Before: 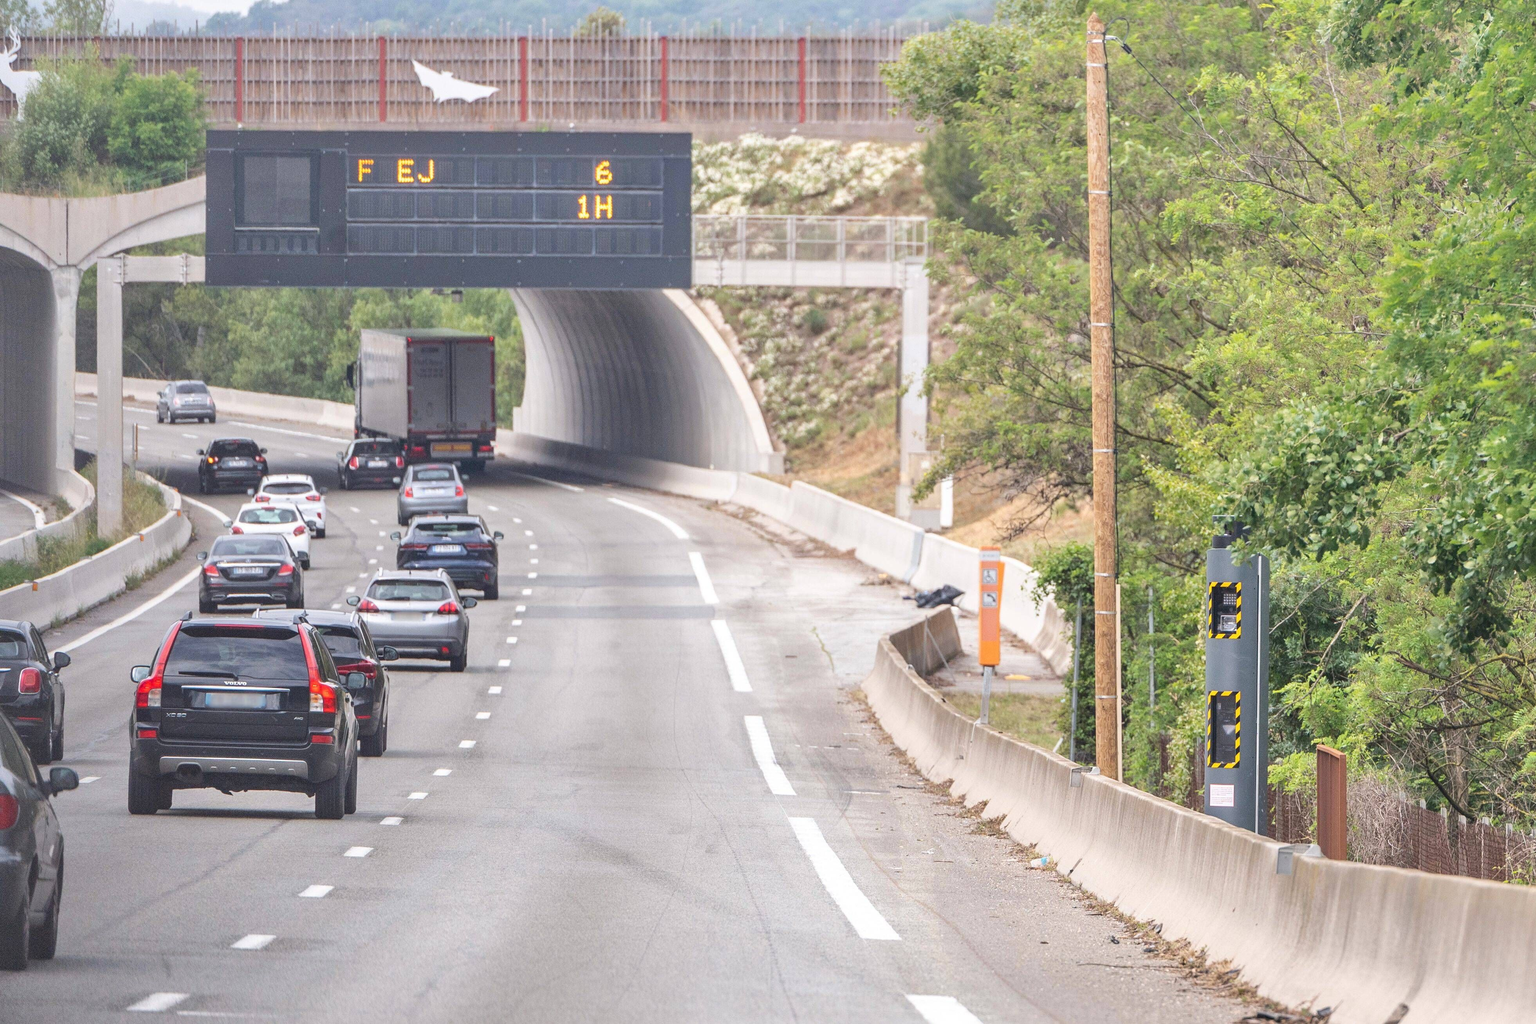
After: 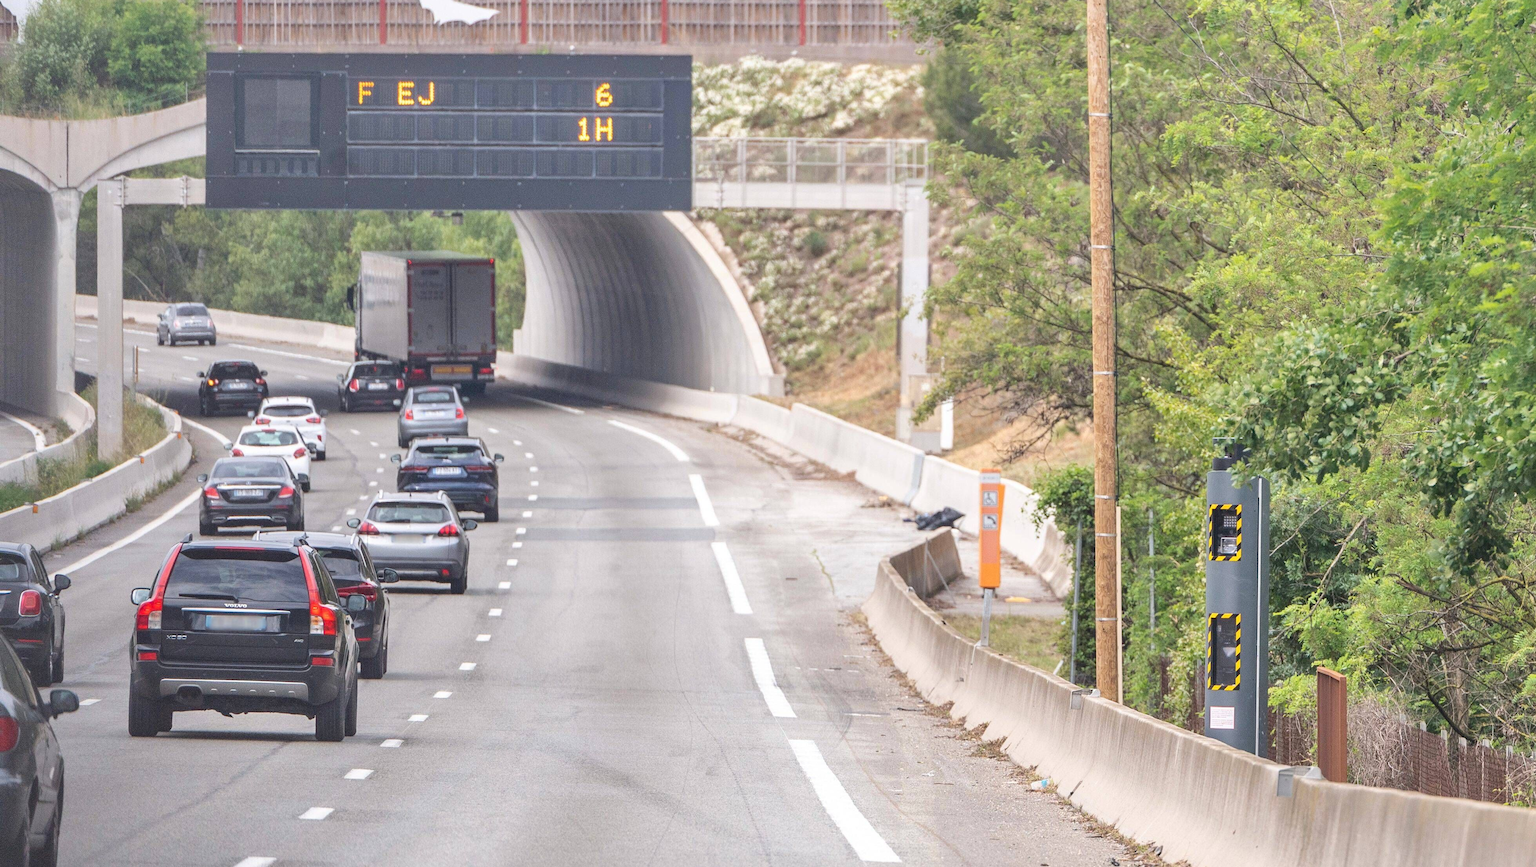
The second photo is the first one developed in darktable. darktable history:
crop: top 7.624%, bottom 7.618%
